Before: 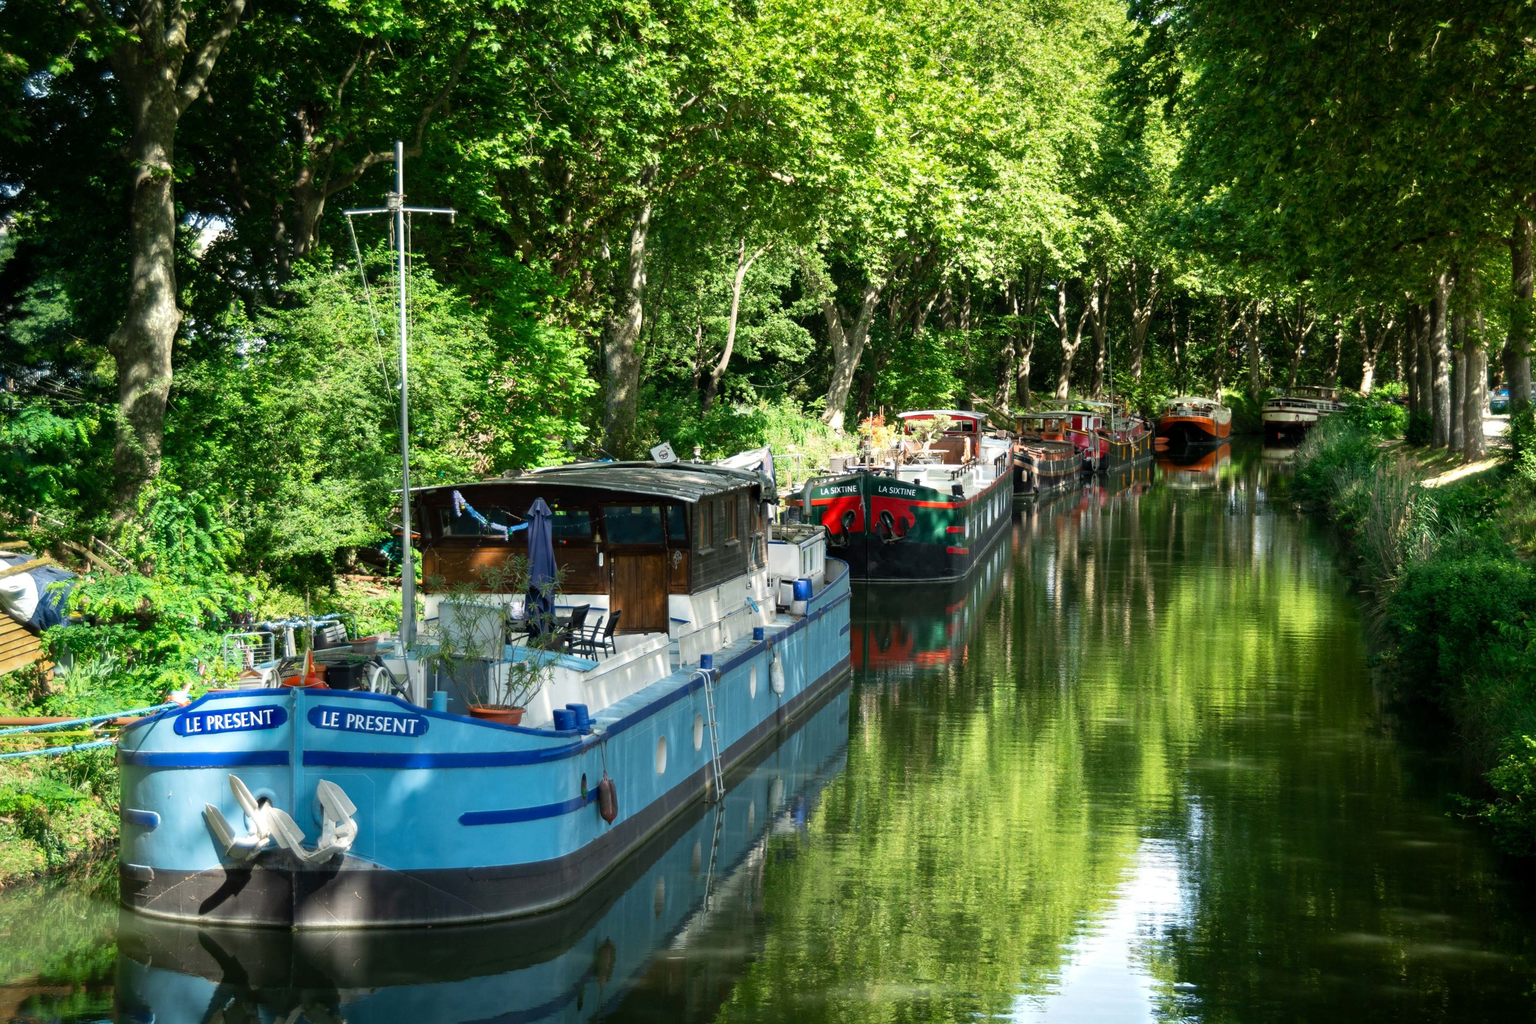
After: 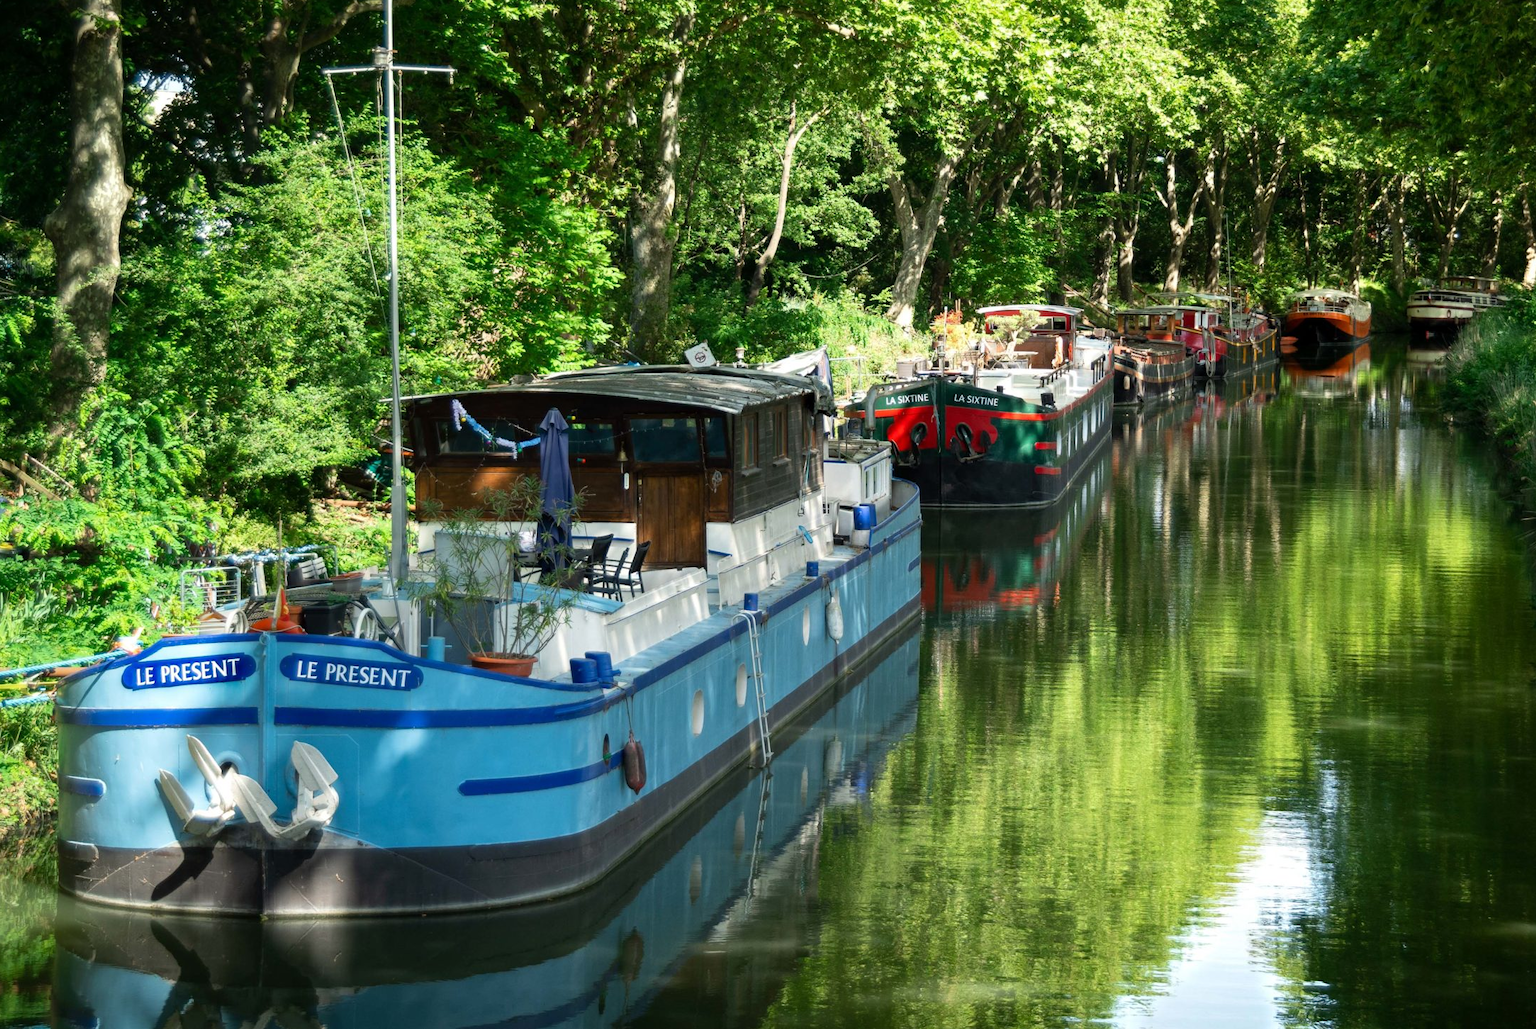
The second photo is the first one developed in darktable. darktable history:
crop and rotate: left 4.616%, top 14.928%, right 10.709%
